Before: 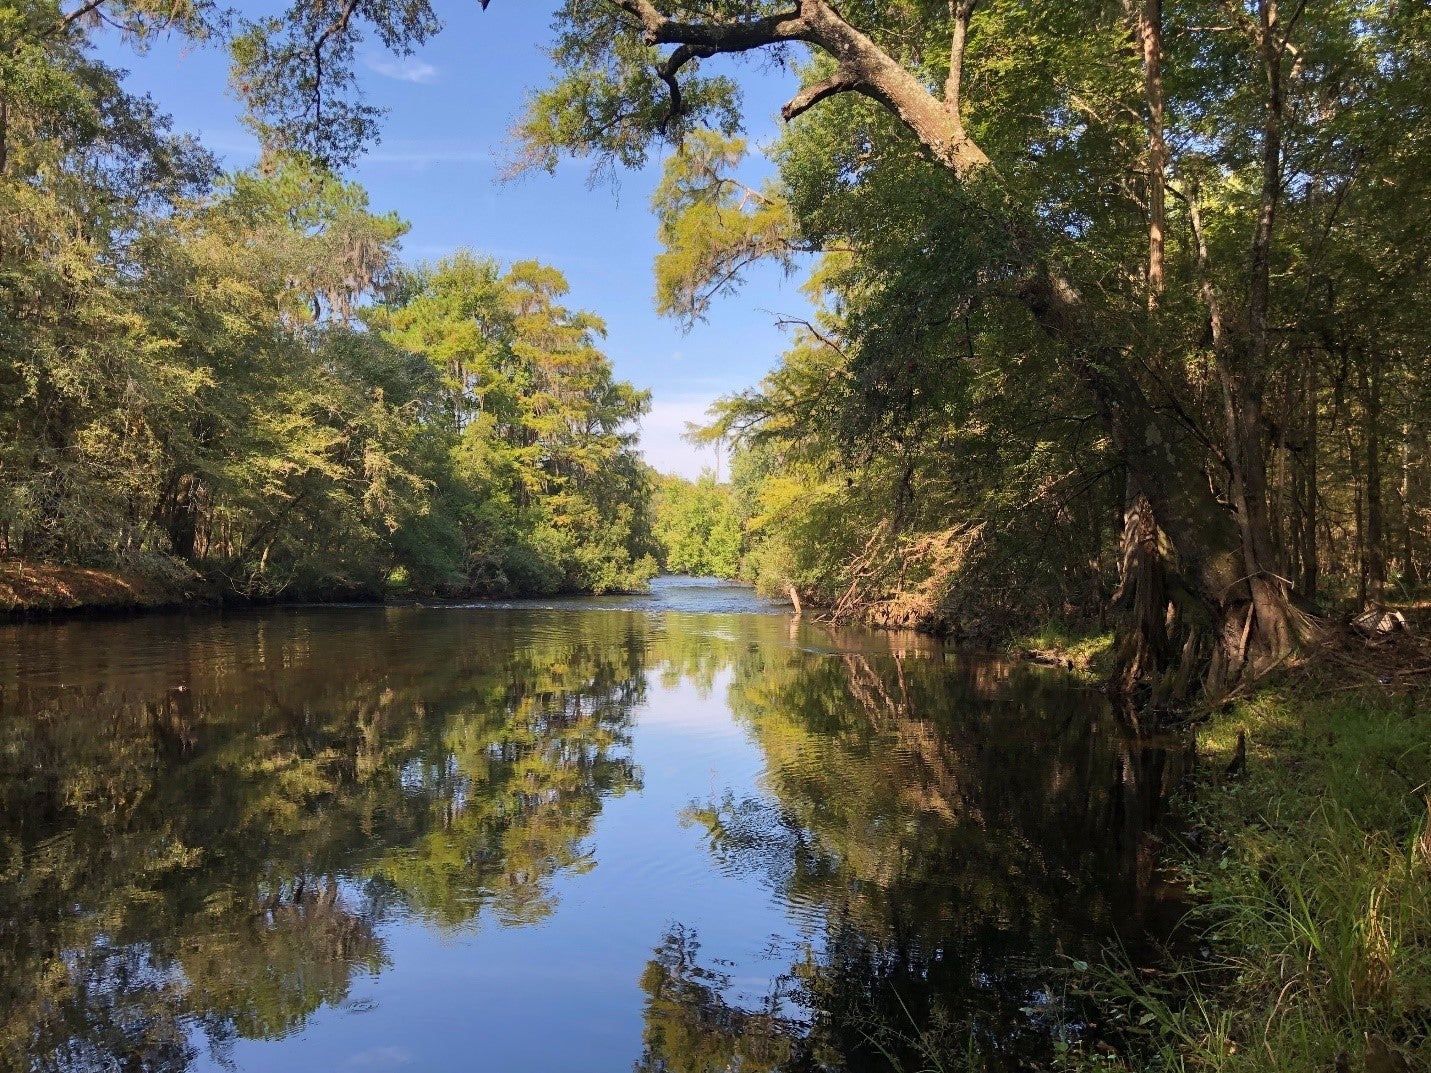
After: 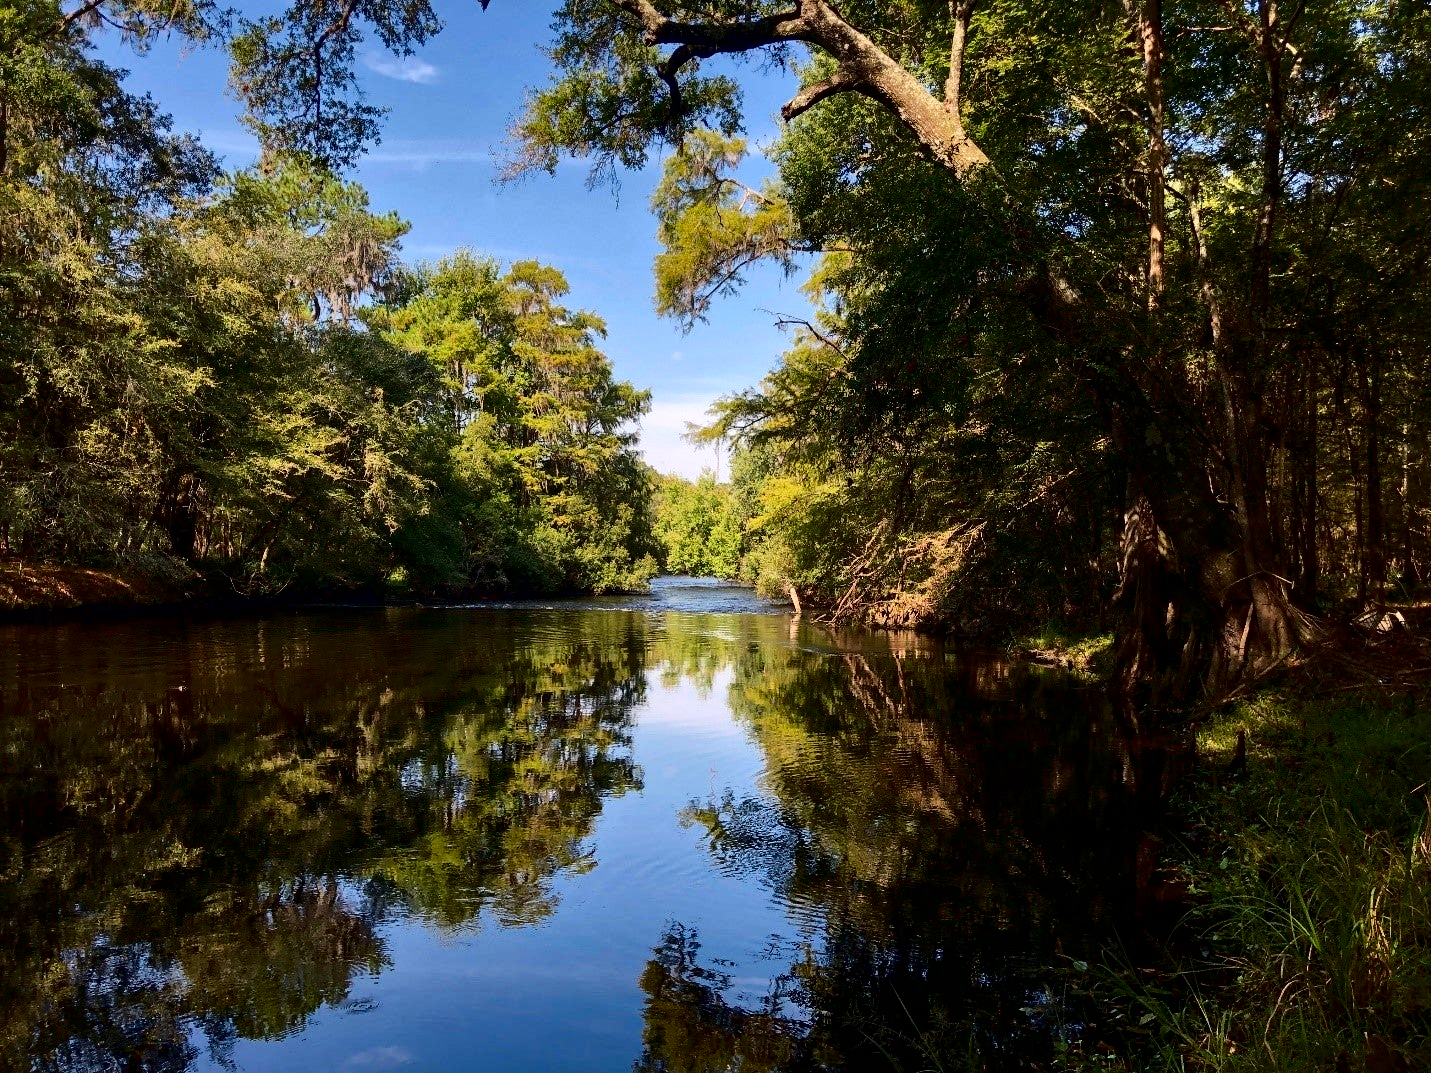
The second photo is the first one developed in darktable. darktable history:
local contrast: mode bilateral grid, contrast 20, coarseness 50, detail 140%, midtone range 0.2
contrast brightness saturation: contrast 0.24, brightness -0.24, saturation 0.14
color zones: curves: ch0 [(0, 0.5) (0.143, 0.5) (0.286, 0.5) (0.429, 0.5) (0.571, 0.5) (0.714, 0.476) (0.857, 0.5) (1, 0.5)]; ch2 [(0, 0.5) (0.143, 0.5) (0.286, 0.5) (0.429, 0.5) (0.571, 0.5) (0.714, 0.487) (0.857, 0.5) (1, 0.5)]
